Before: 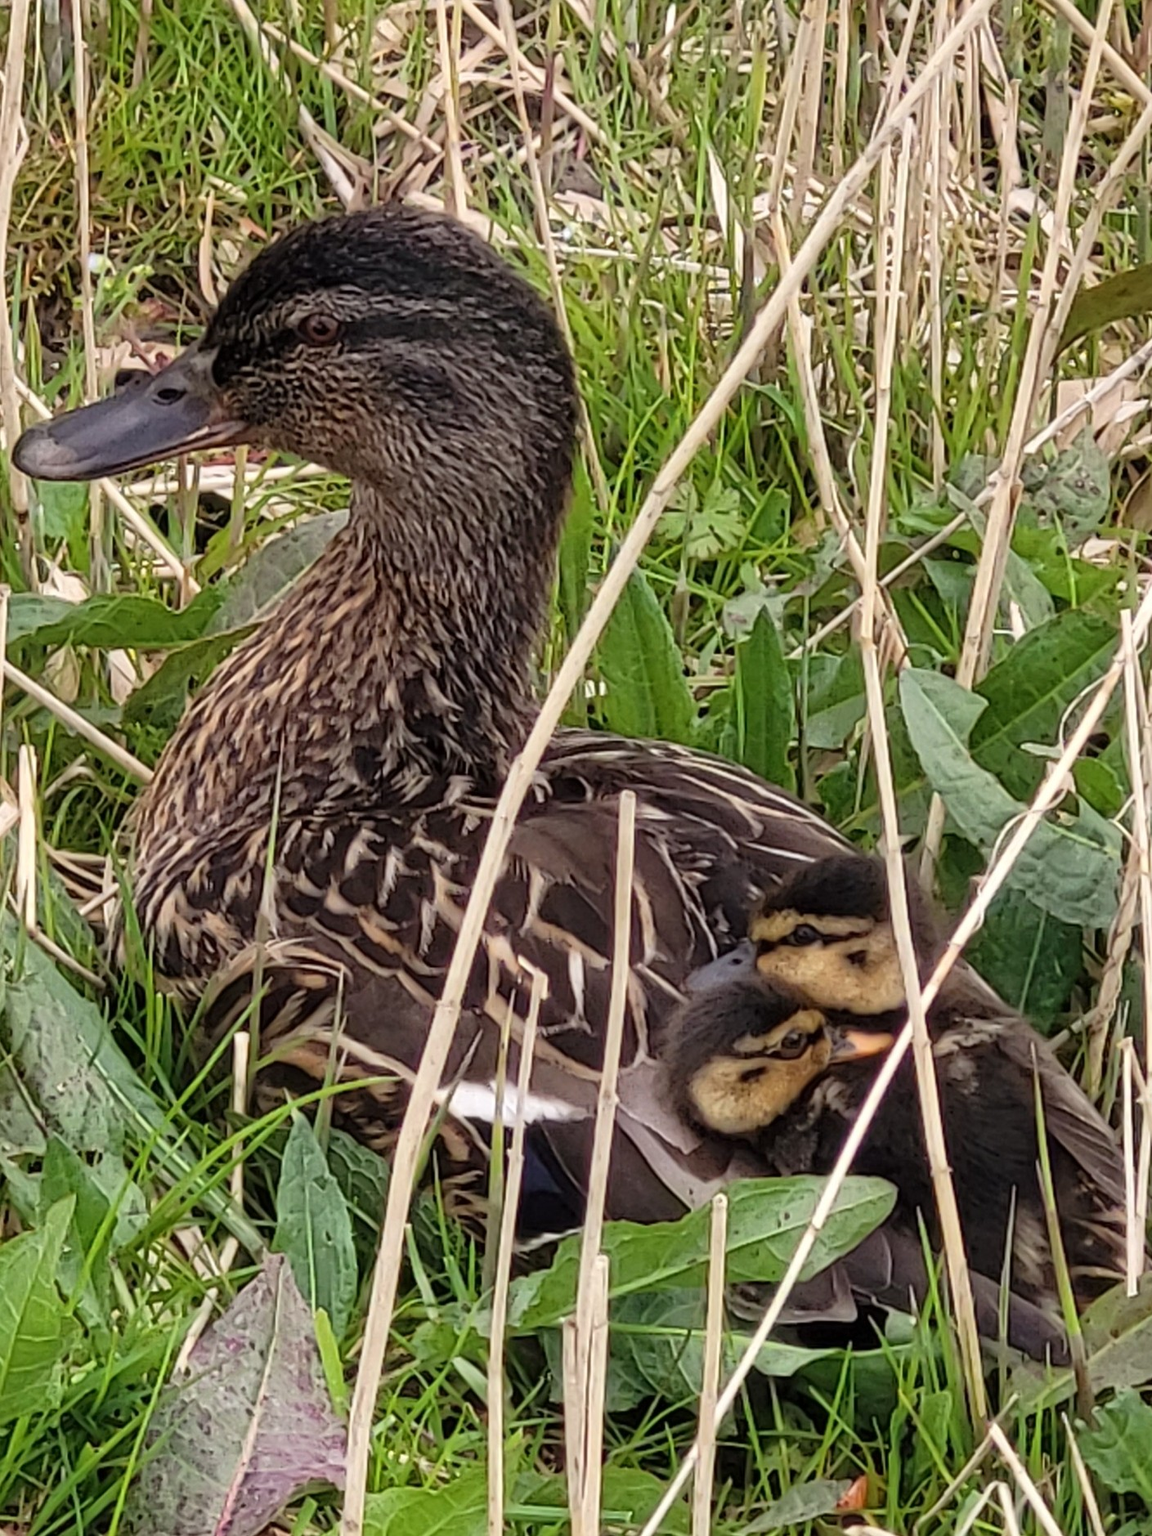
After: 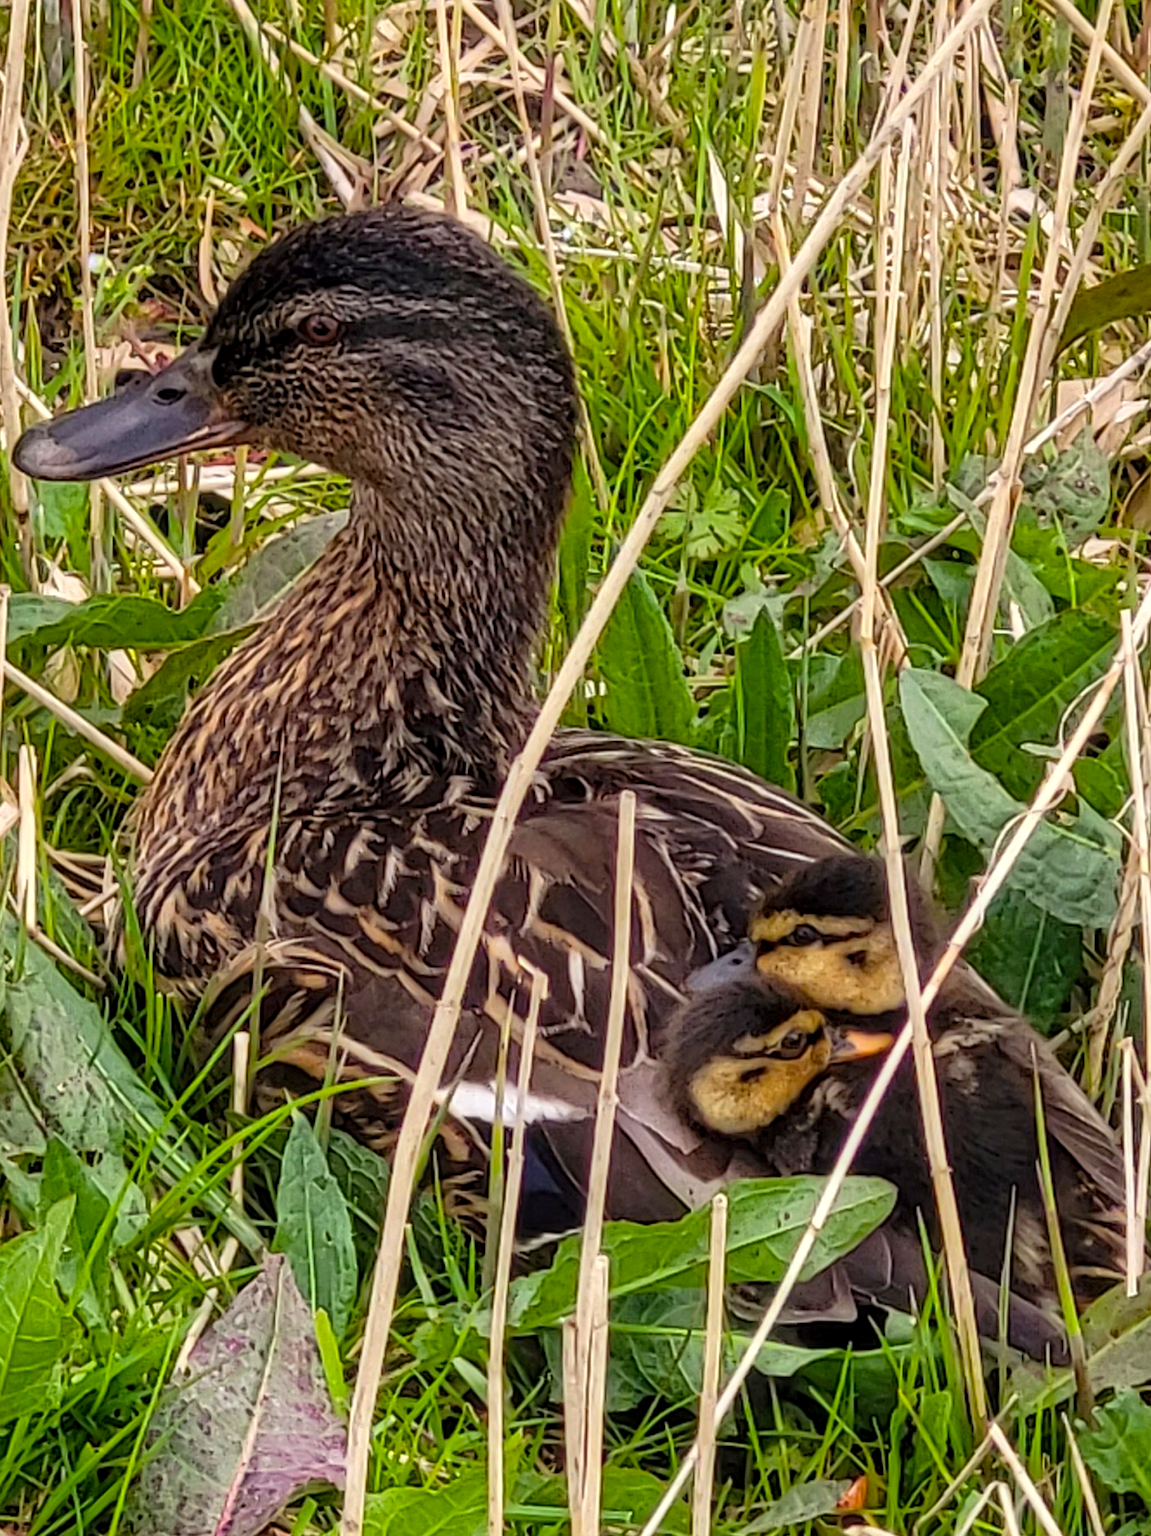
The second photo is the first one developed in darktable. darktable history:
color balance rgb: perceptual saturation grading › global saturation 30%, global vibrance 20%
local contrast: on, module defaults
